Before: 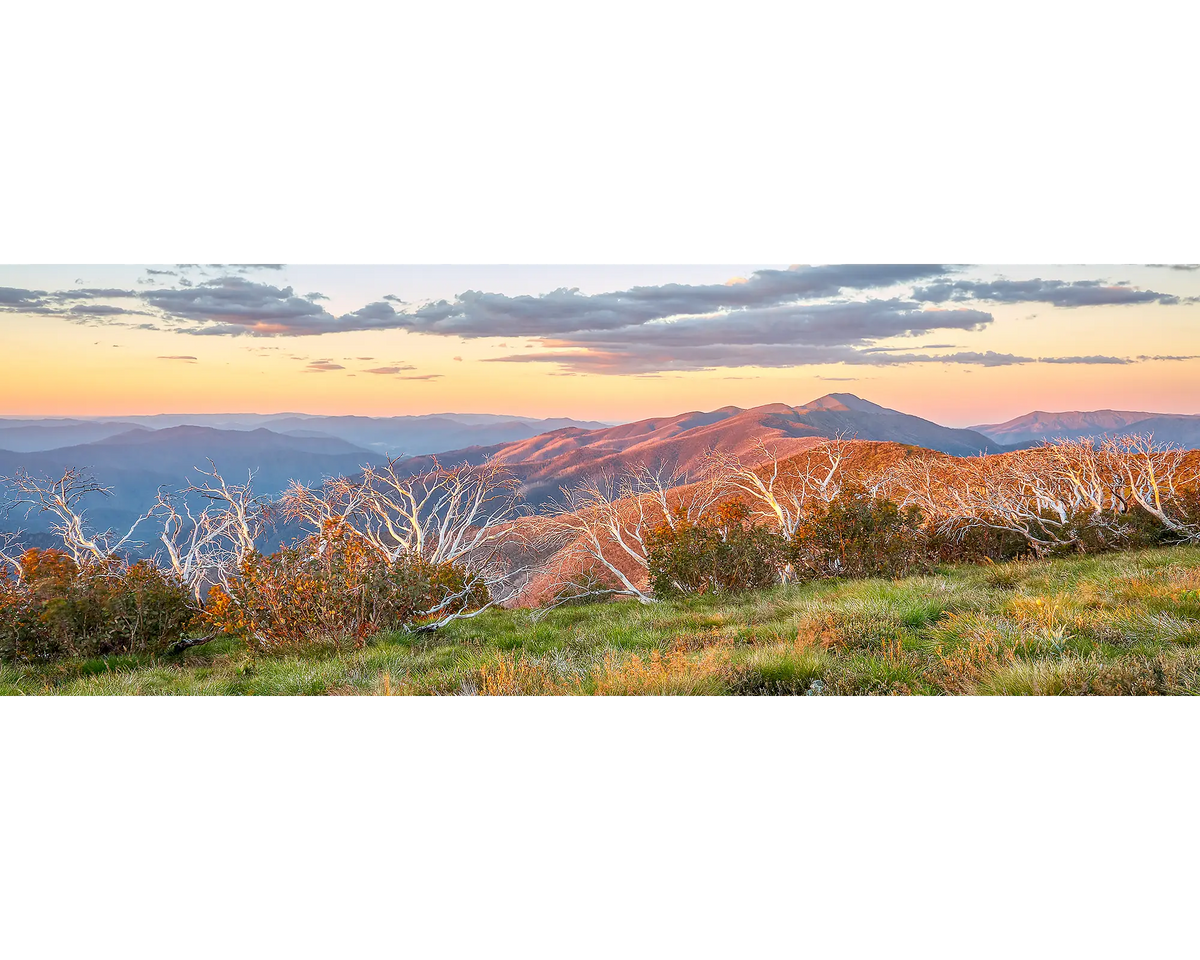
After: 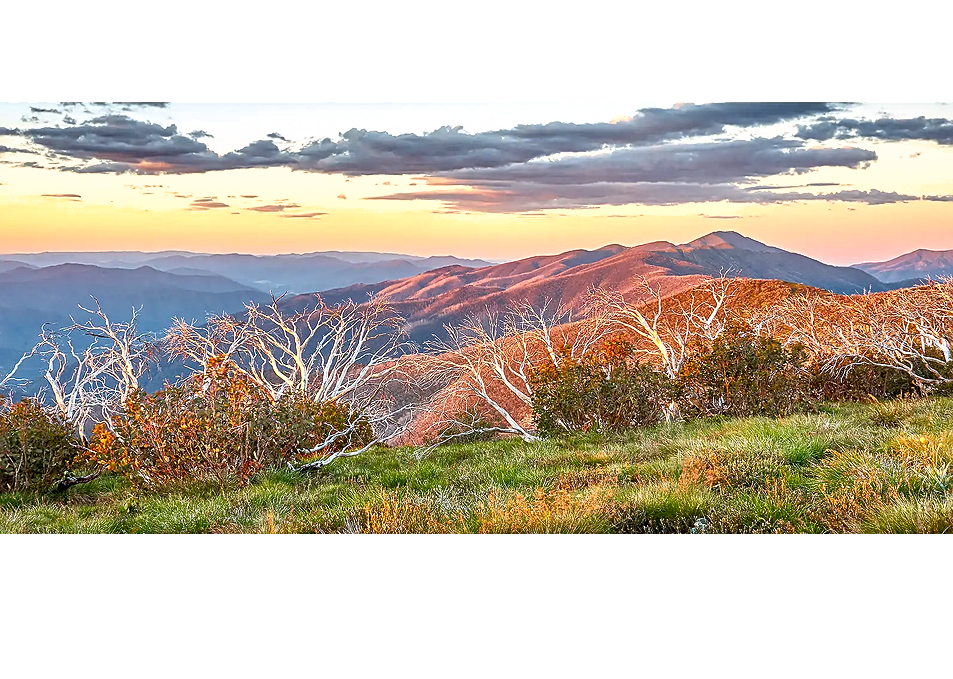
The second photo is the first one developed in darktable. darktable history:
crop: left 9.712%, top 16.928%, right 10.845%, bottom 12.332%
shadows and highlights: low approximation 0.01, soften with gaussian
exposure: black level correction 0.001, exposure 0.3 EV, compensate highlight preservation false
sharpen: on, module defaults
